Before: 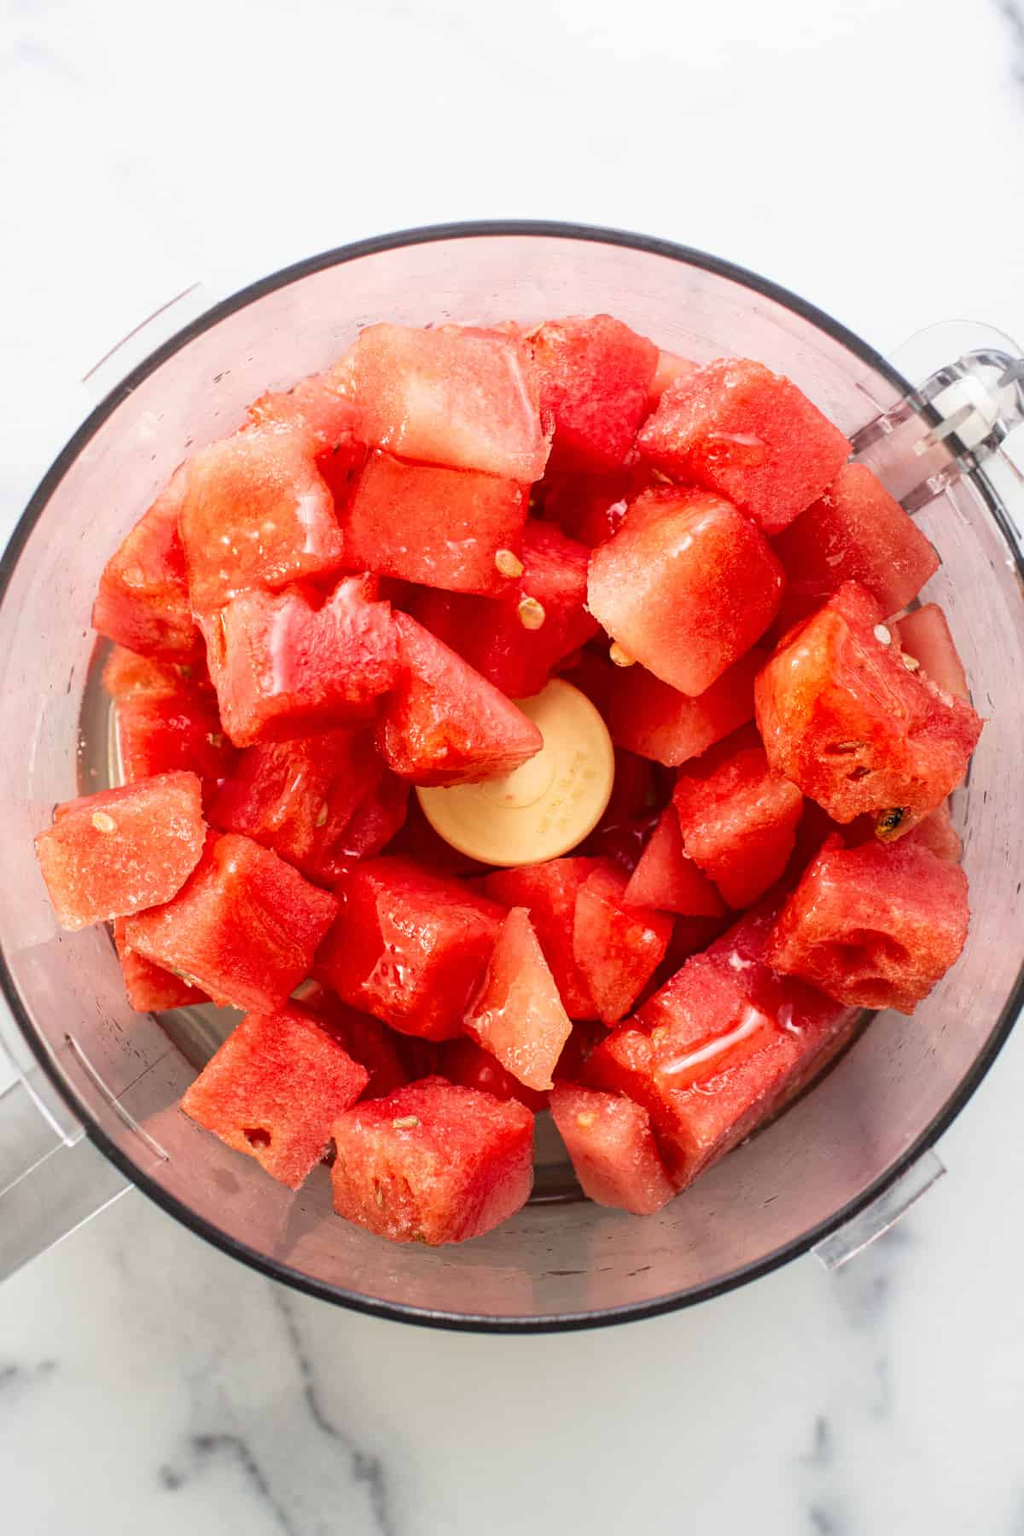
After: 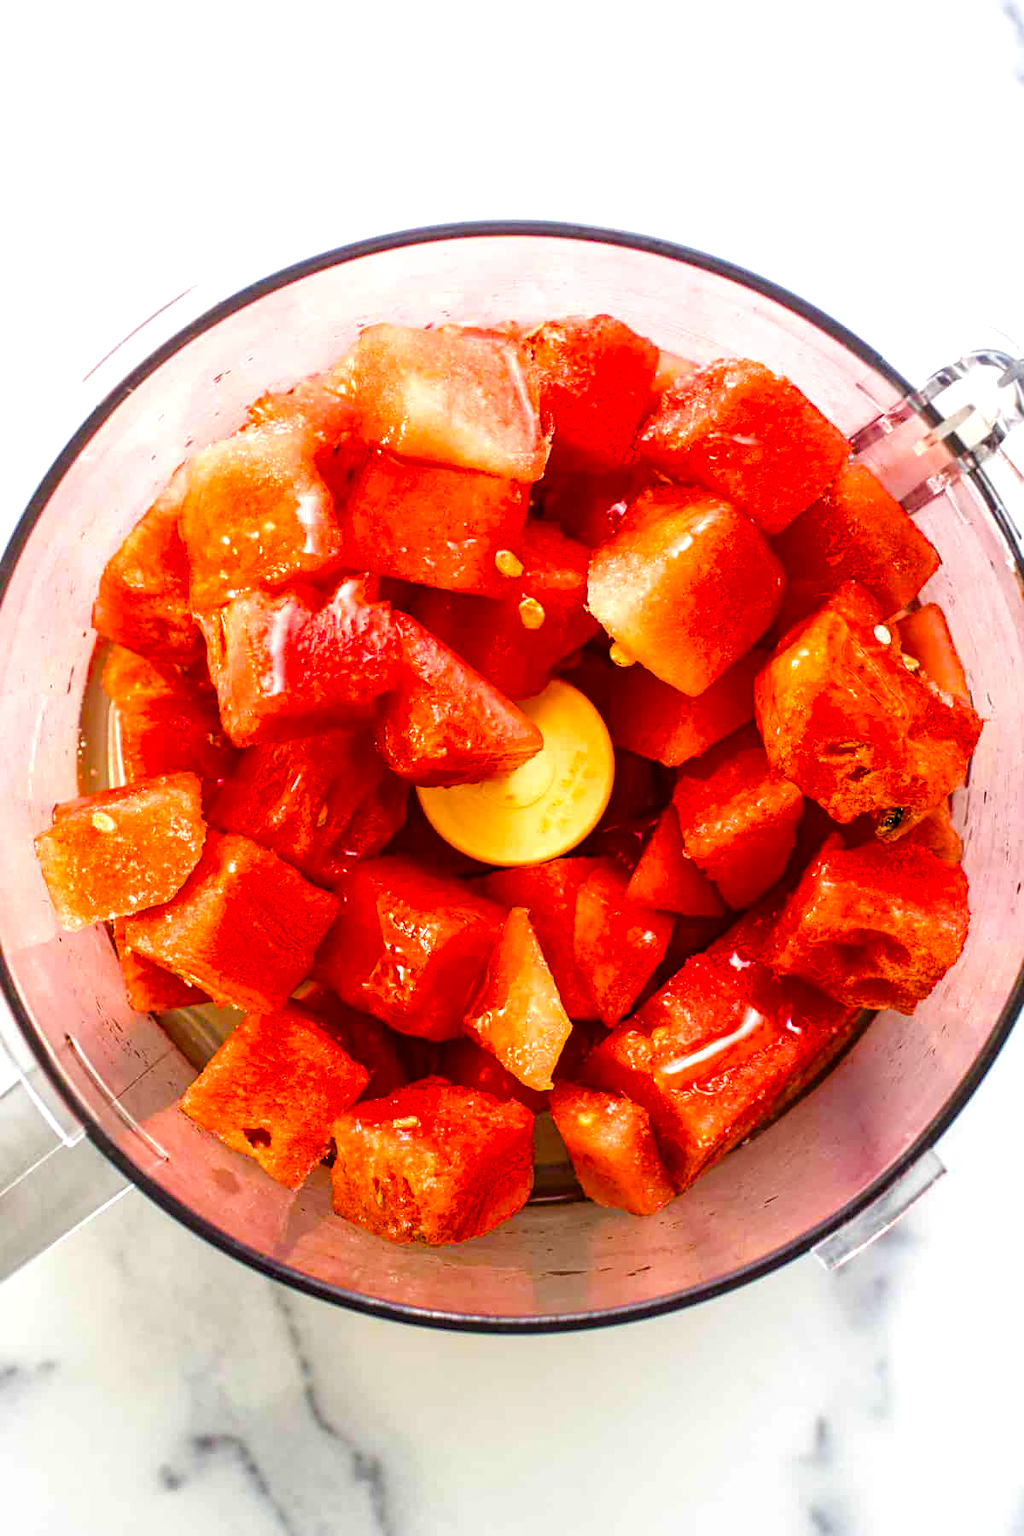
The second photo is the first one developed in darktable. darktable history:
color balance rgb: linear chroma grading › shadows 10%, linear chroma grading › highlights 10%, linear chroma grading › global chroma 15%, linear chroma grading › mid-tones 15%, perceptual saturation grading › global saturation 40%, perceptual saturation grading › highlights -25%, perceptual saturation grading › mid-tones 35%, perceptual saturation grading › shadows 35%, perceptual brilliance grading › global brilliance 11.29%, global vibrance 11.29%
contrast equalizer: octaves 7, y [[0.509, 0.514, 0.523, 0.542, 0.578, 0.603], [0.5 ×6], [0.509, 0.514, 0.523, 0.542, 0.578, 0.603], [0.001, 0.002, 0.003, 0.005, 0.01, 0.013], [0.001, 0.002, 0.003, 0.005, 0.01, 0.013]]
